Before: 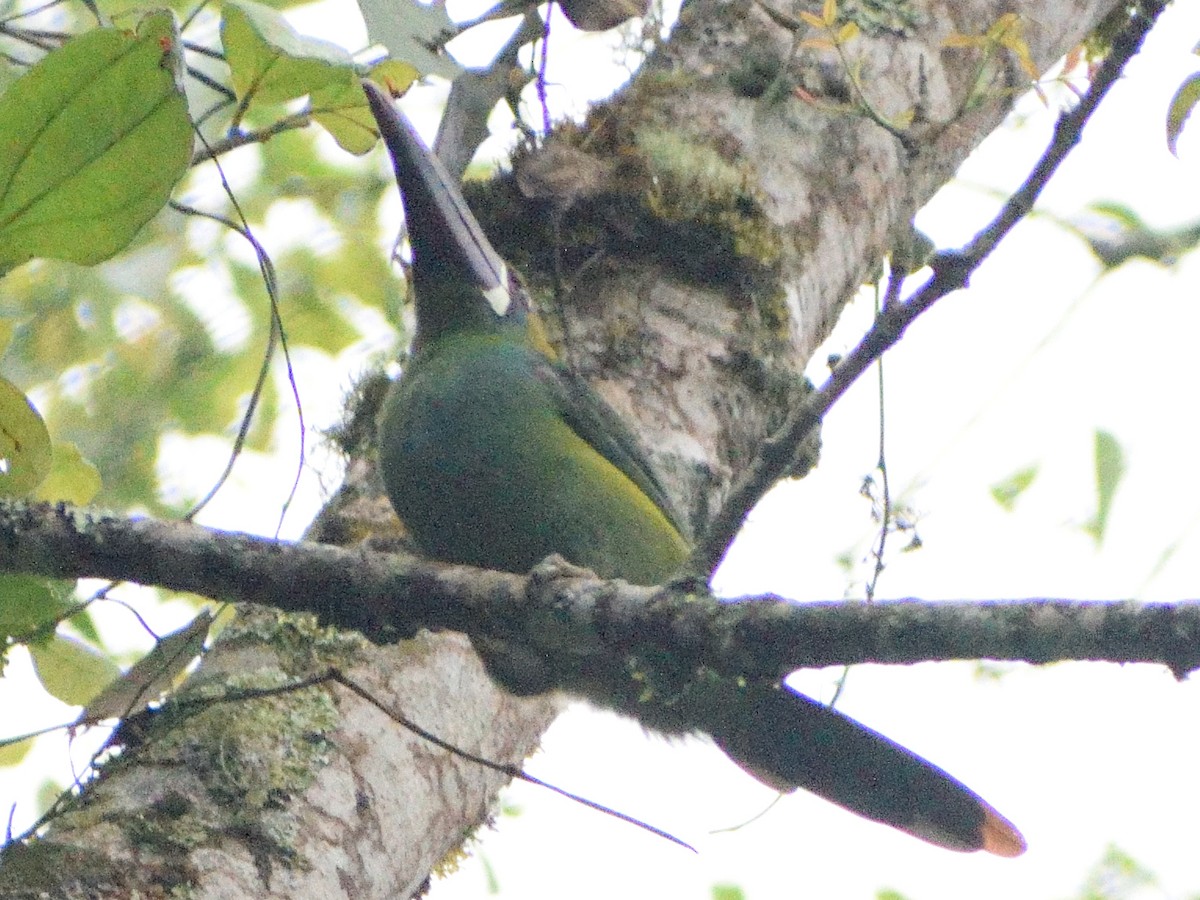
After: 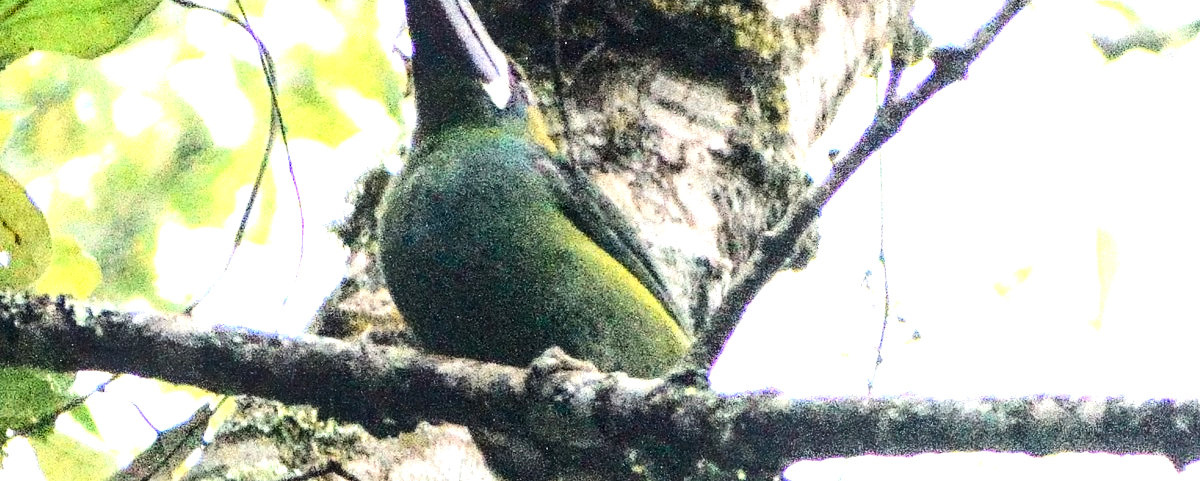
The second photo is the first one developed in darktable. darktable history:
tone equalizer: -8 EV -0.75 EV, -7 EV -0.7 EV, -6 EV -0.6 EV, -5 EV -0.4 EV, -3 EV 0.4 EV, -2 EV 0.6 EV, -1 EV 0.7 EV, +0 EV 0.75 EV, edges refinement/feathering 500, mask exposure compensation -1.57 EV, preserve details no
contrast brightness saturation: contrast 0.24, brightness -0.24, saturation 0.14
crop and rotate: top 23.043%, bottom 23.437%
local contrast: on, module defaults
exposure: black level correction -0.002, exposure 0.54 EV, compensate highlight preservation false
